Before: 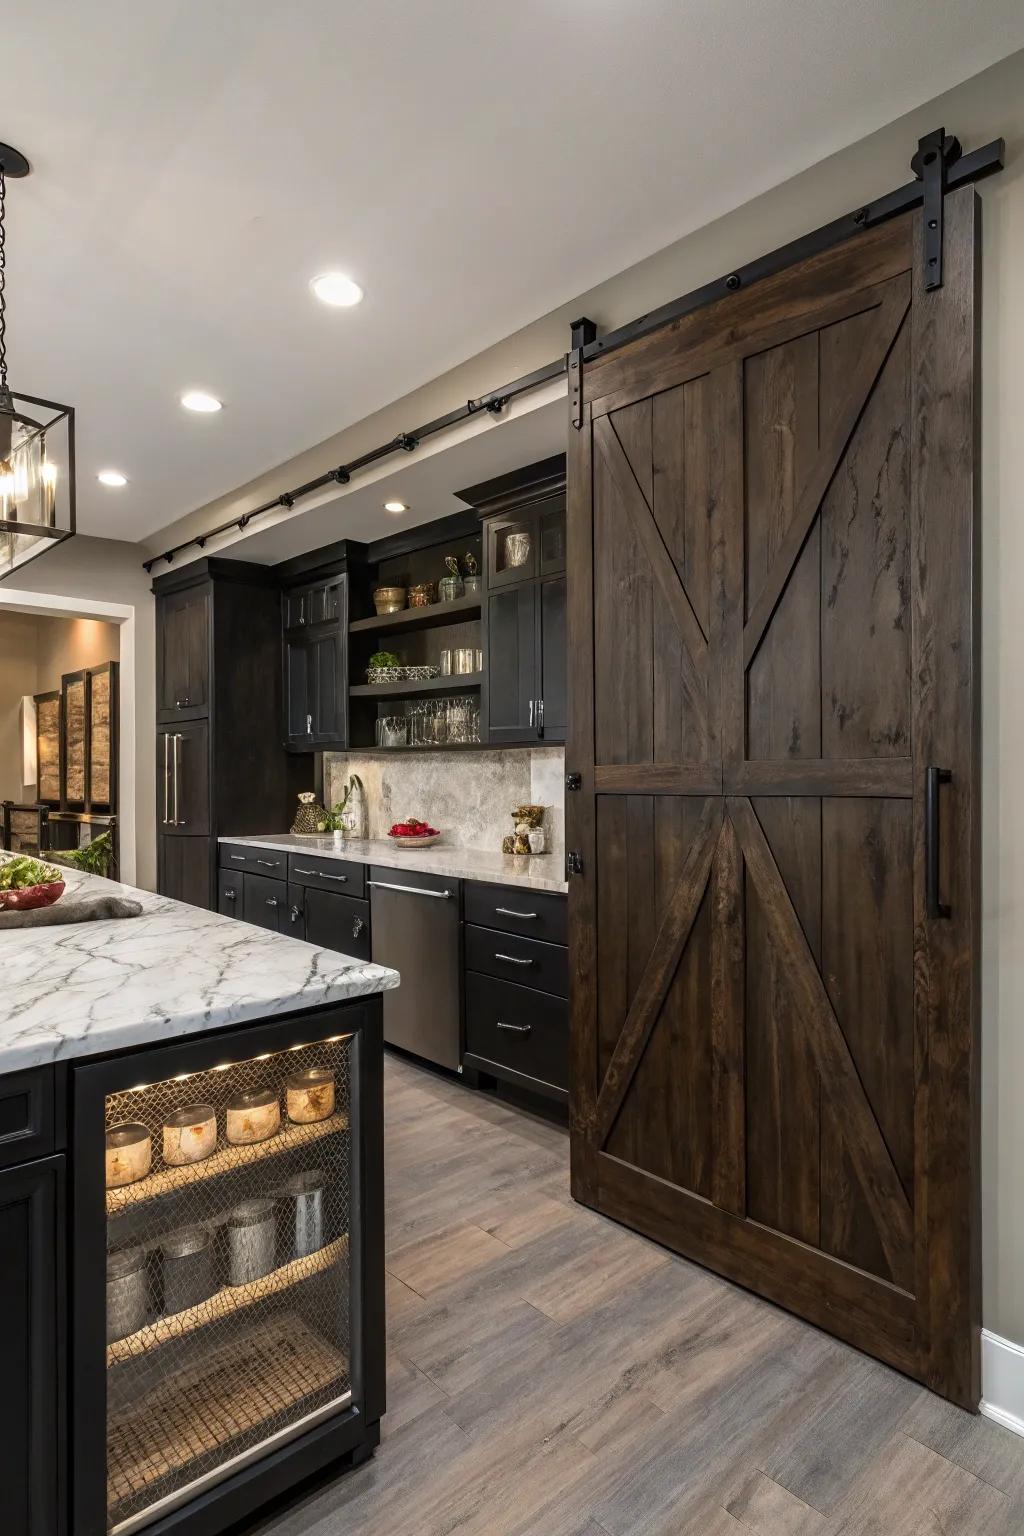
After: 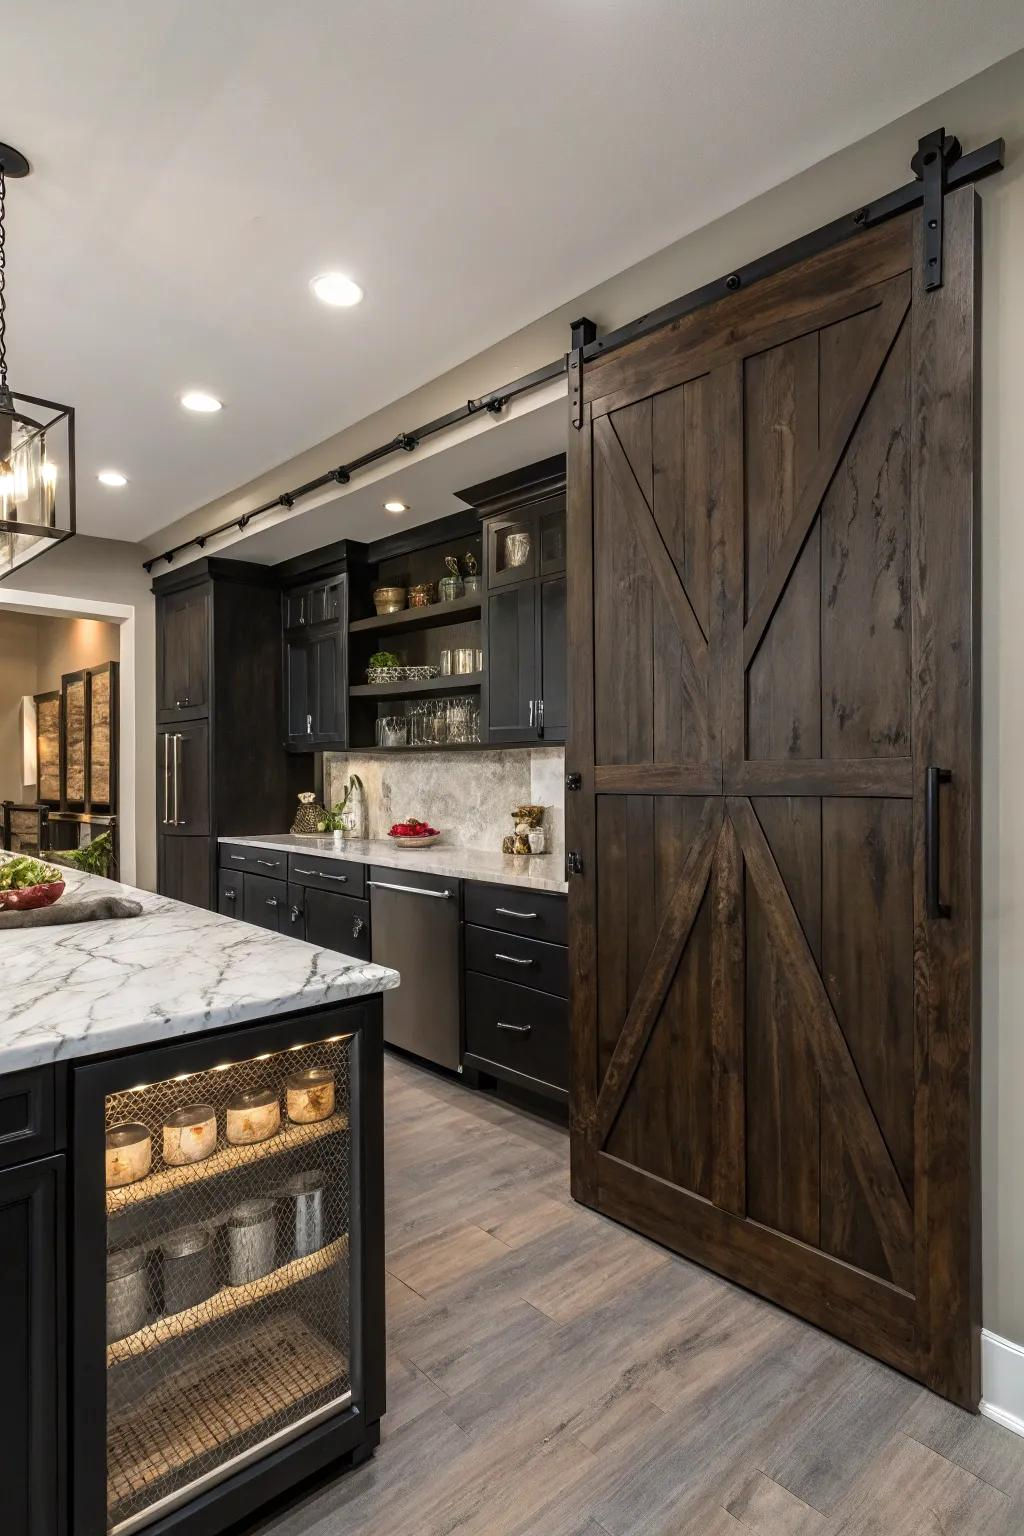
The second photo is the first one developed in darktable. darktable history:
shadows and highlights: shadows 11.12, white point adjustment 1.24, highlights -0.992, soften with gaussian
